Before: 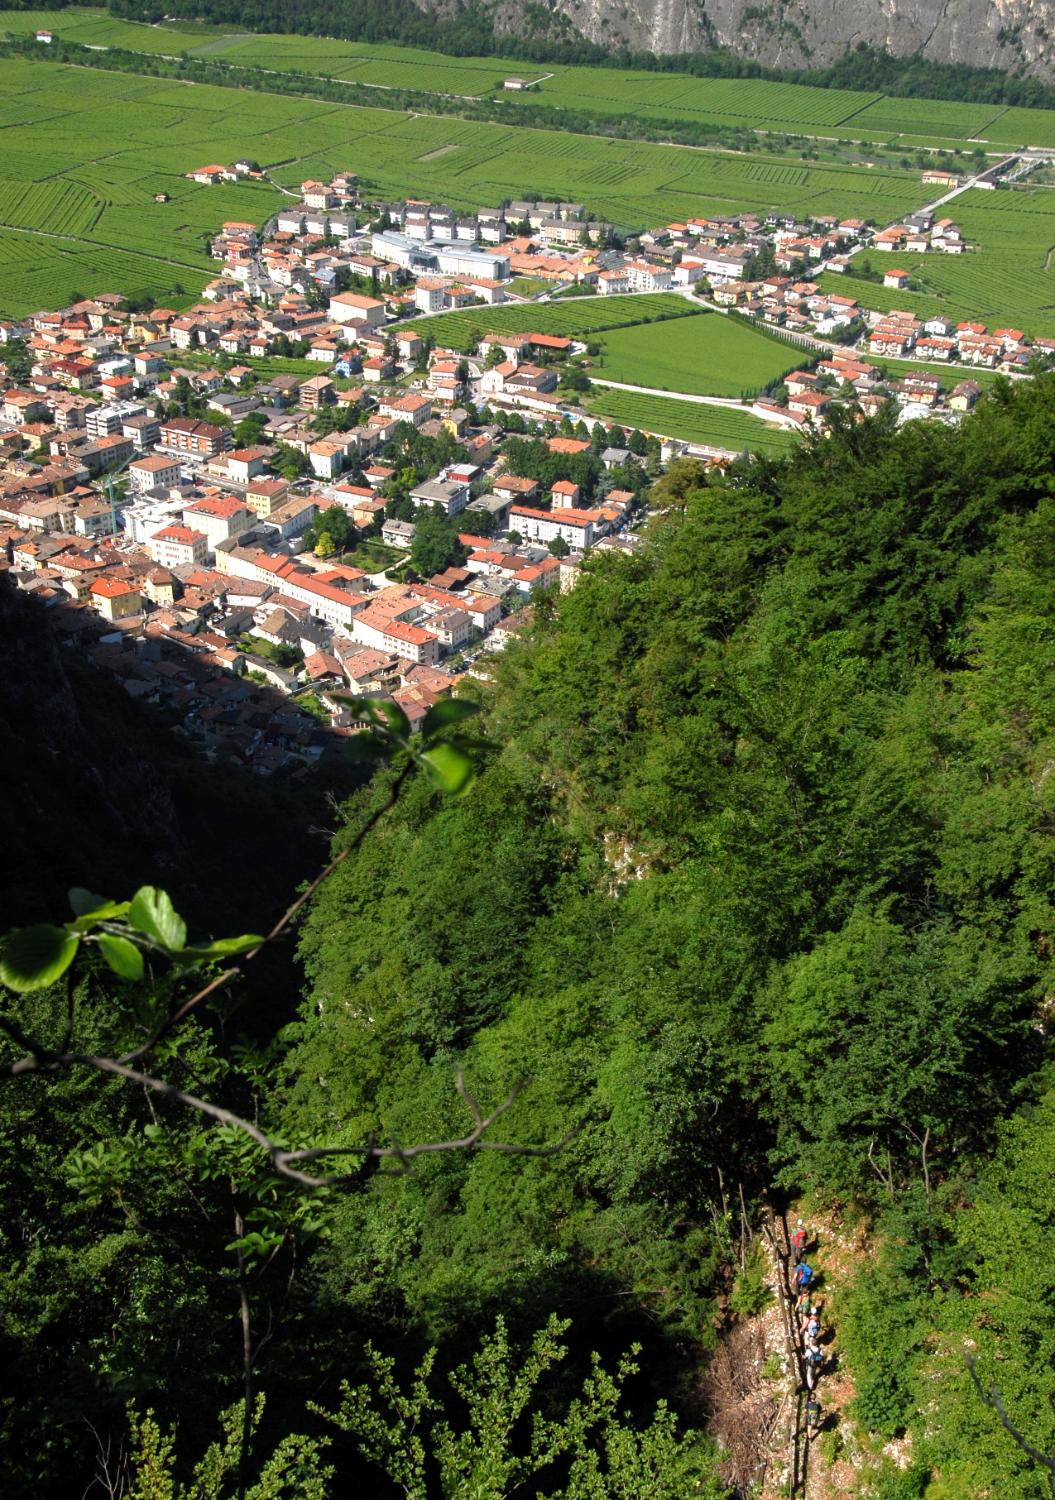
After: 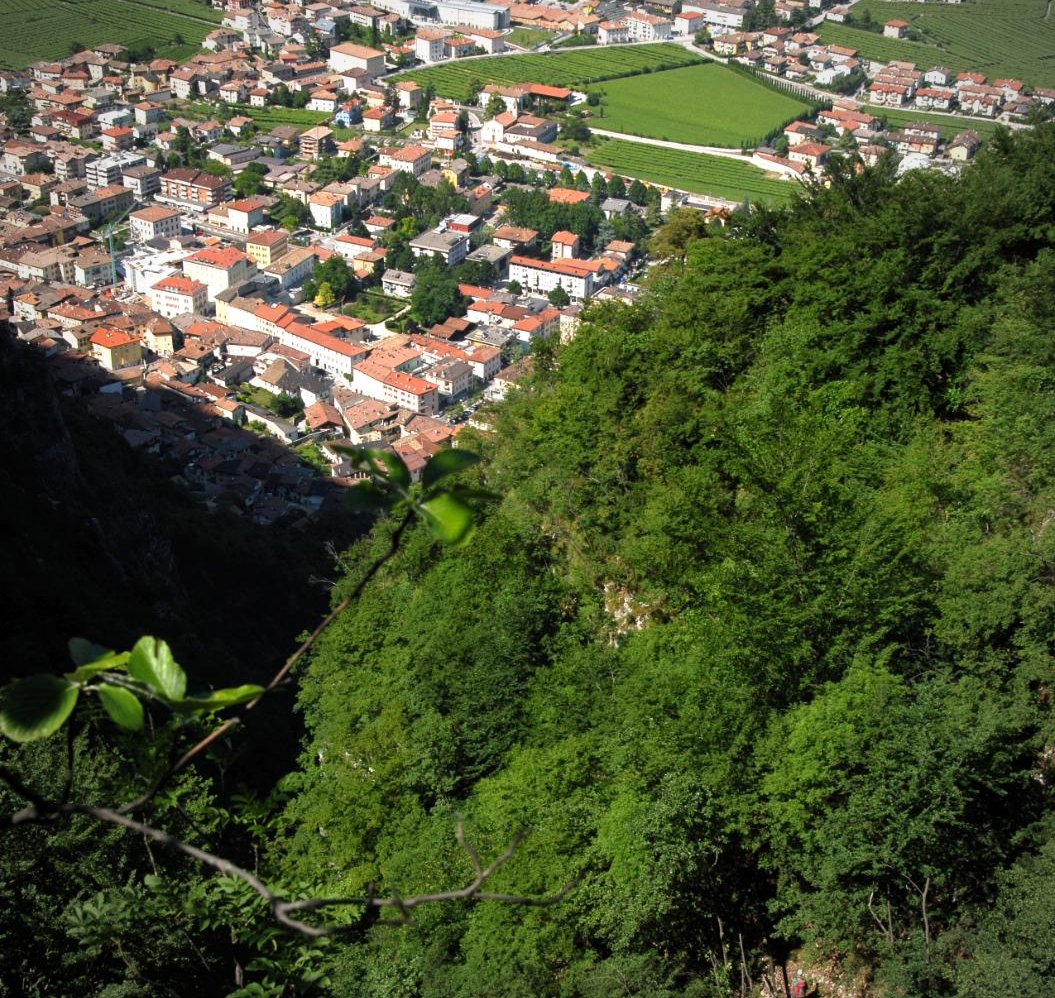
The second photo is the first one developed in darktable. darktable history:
crop: top 16.727%, bottom 16.727%
vignetting: fall-off radius 63.6%
